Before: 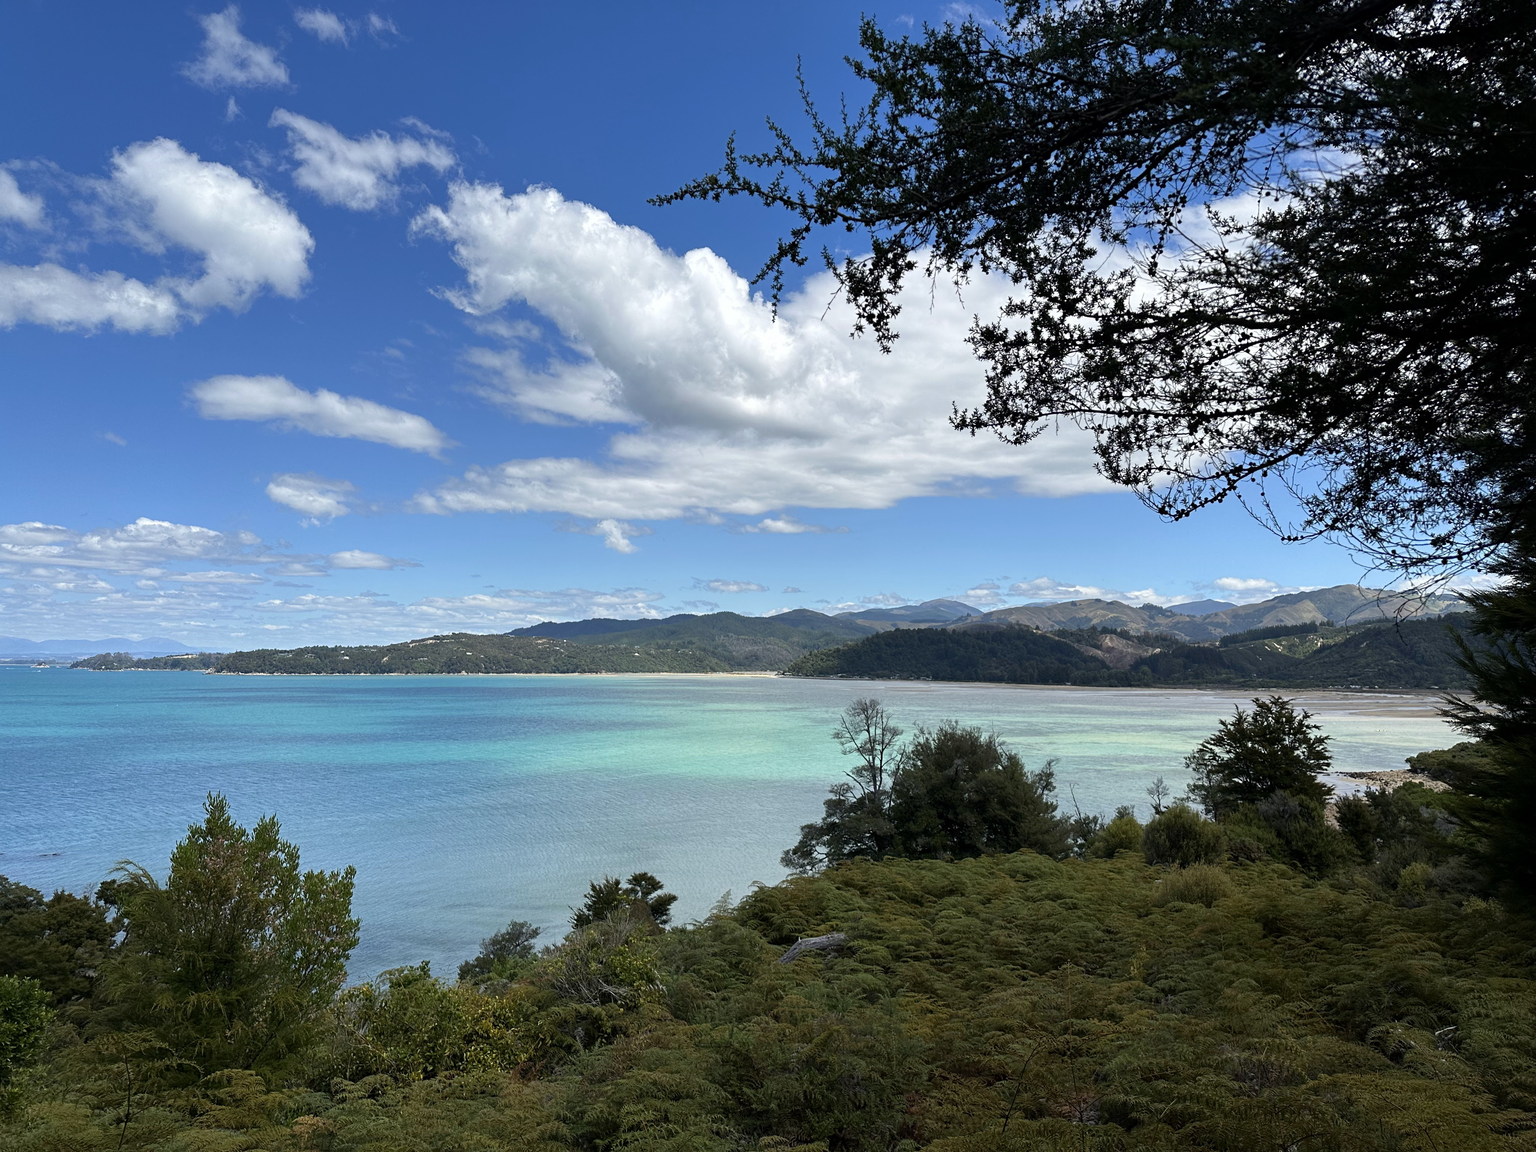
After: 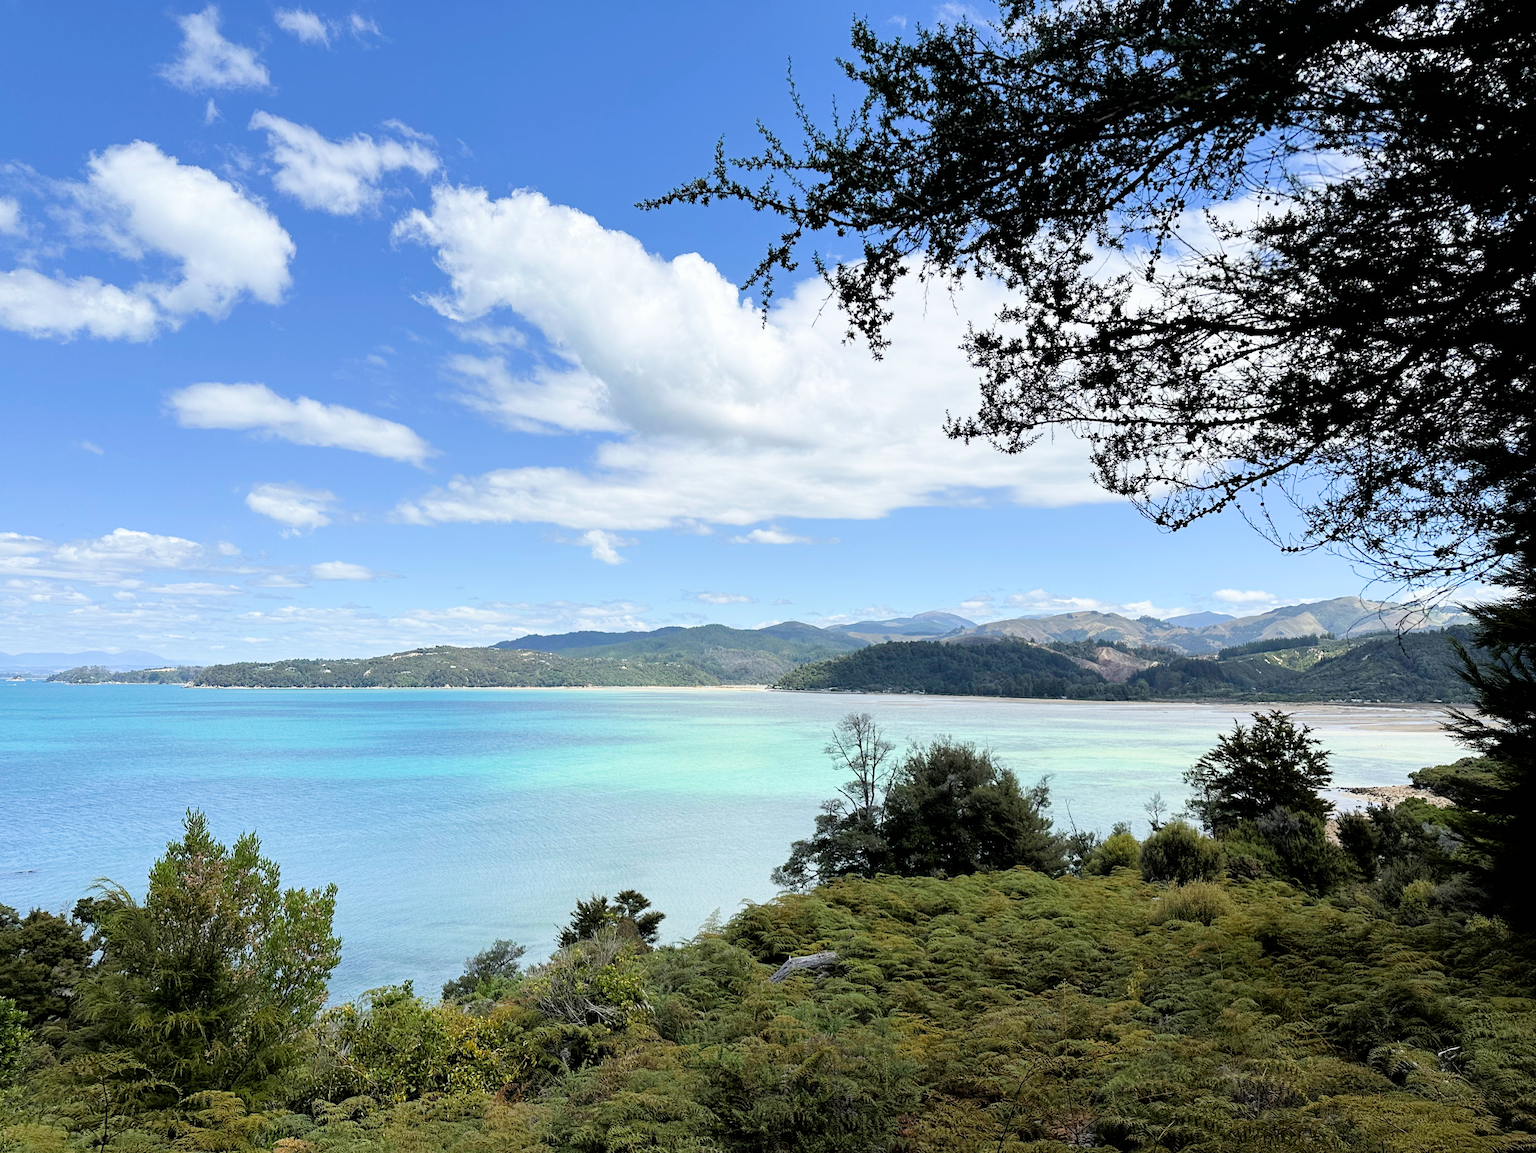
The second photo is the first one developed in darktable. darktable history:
filmic rgb: black relative exposure -4.76 EV, white relative exposure 4.01 EV, threshold 3.02 EV, hardness 2.83, enable highlight reconstruction true
crop: left 1.637%, right 0.286%, bottom 1.802%
exposure: black level correction 0, exposure 1.299 EV, compensate highlight preservation false
